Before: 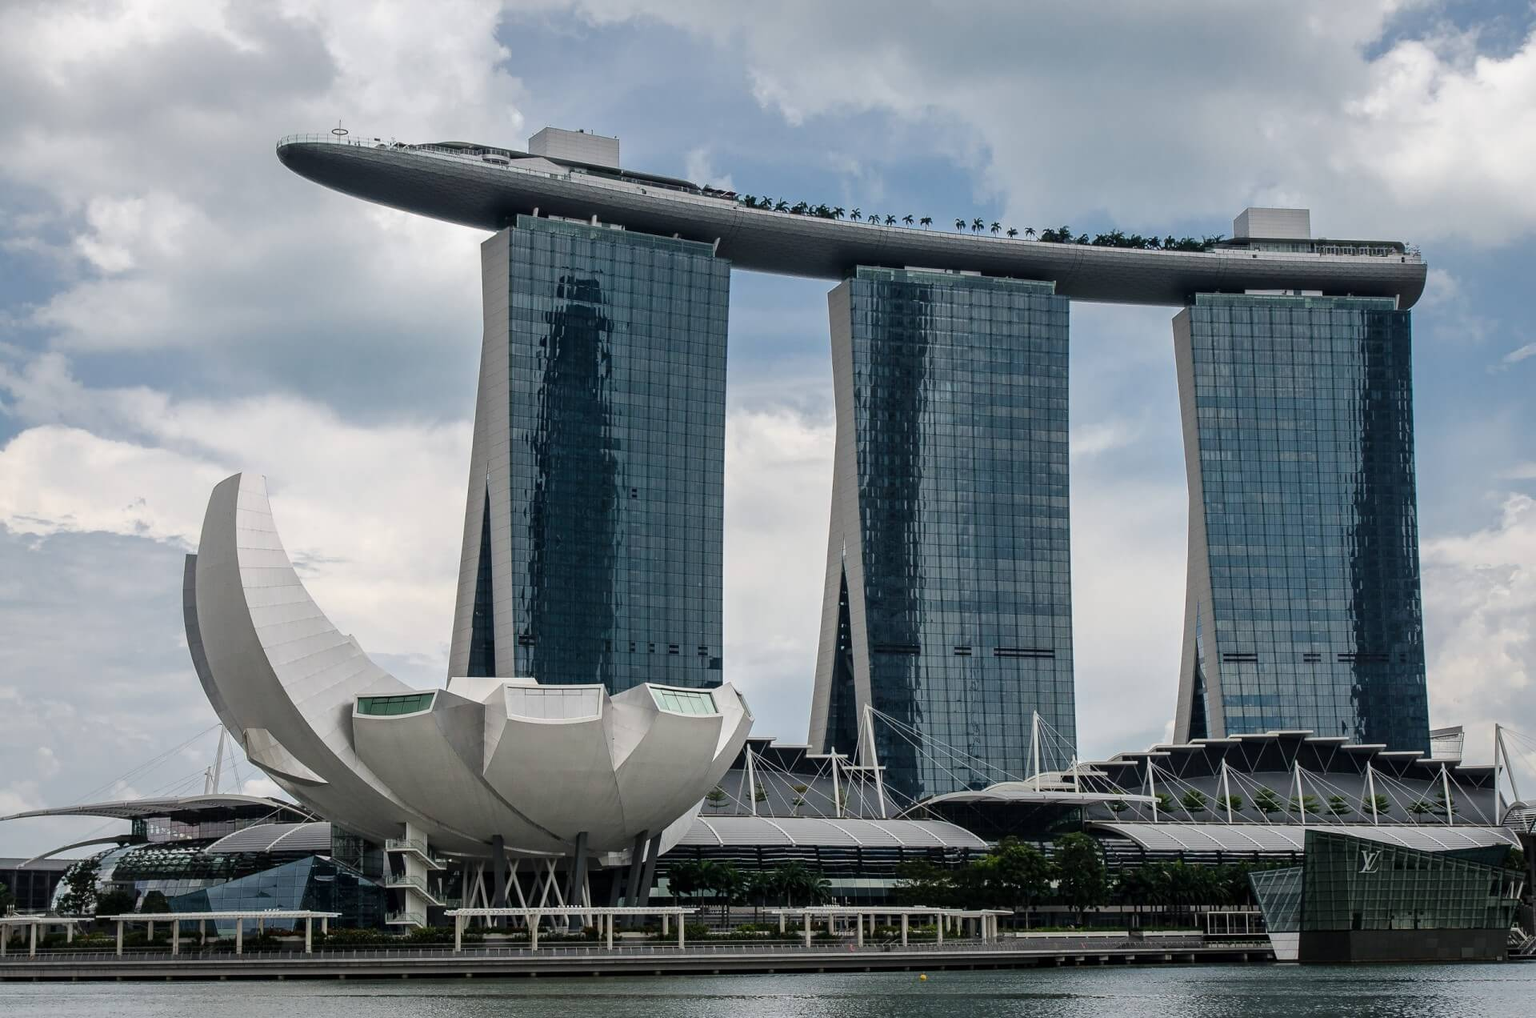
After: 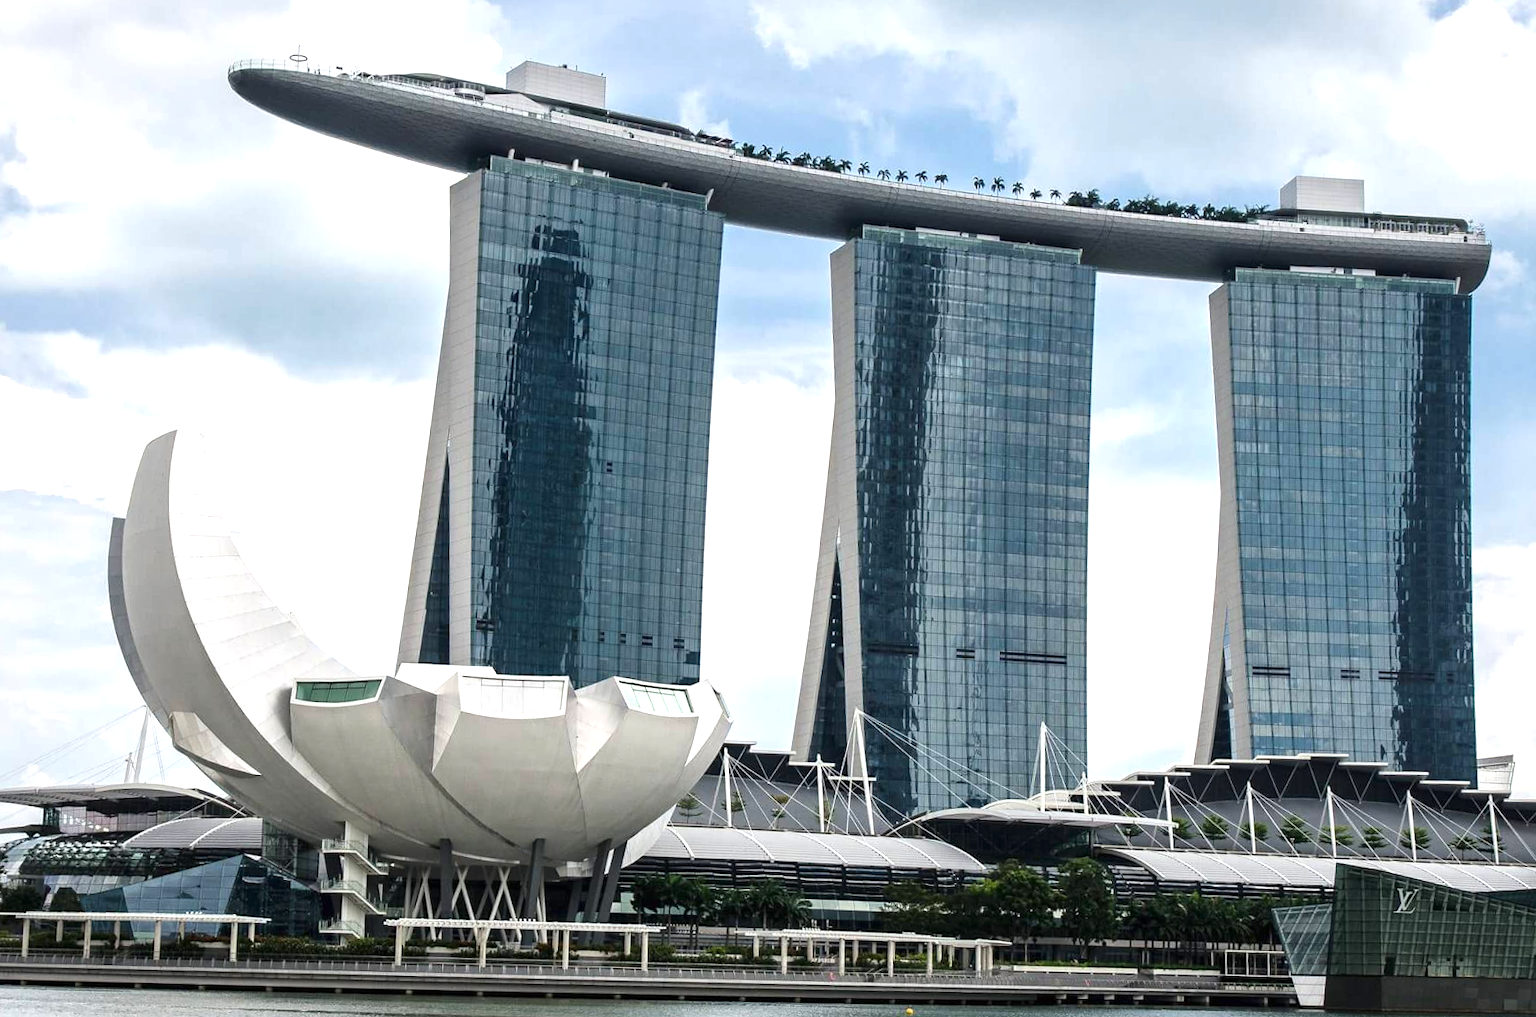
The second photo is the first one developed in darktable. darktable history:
crop and rotate: angle -1.96°, left 3.097%, top 4.154%, right 1.586%, bottom 0.529%
exposure: black level correction 0, exposure 1 EV, compensate highlight preservation false
